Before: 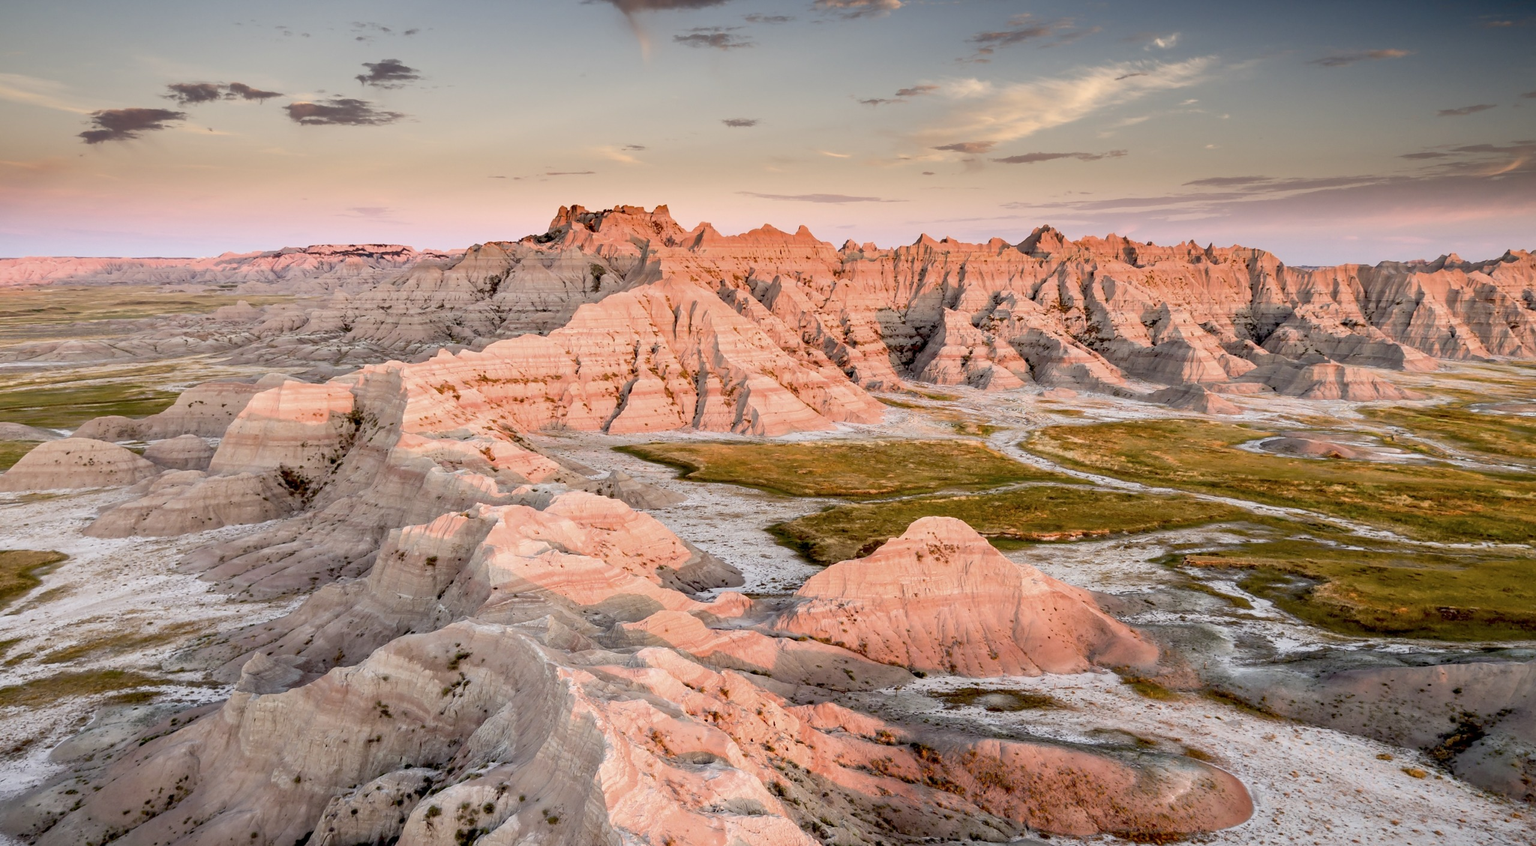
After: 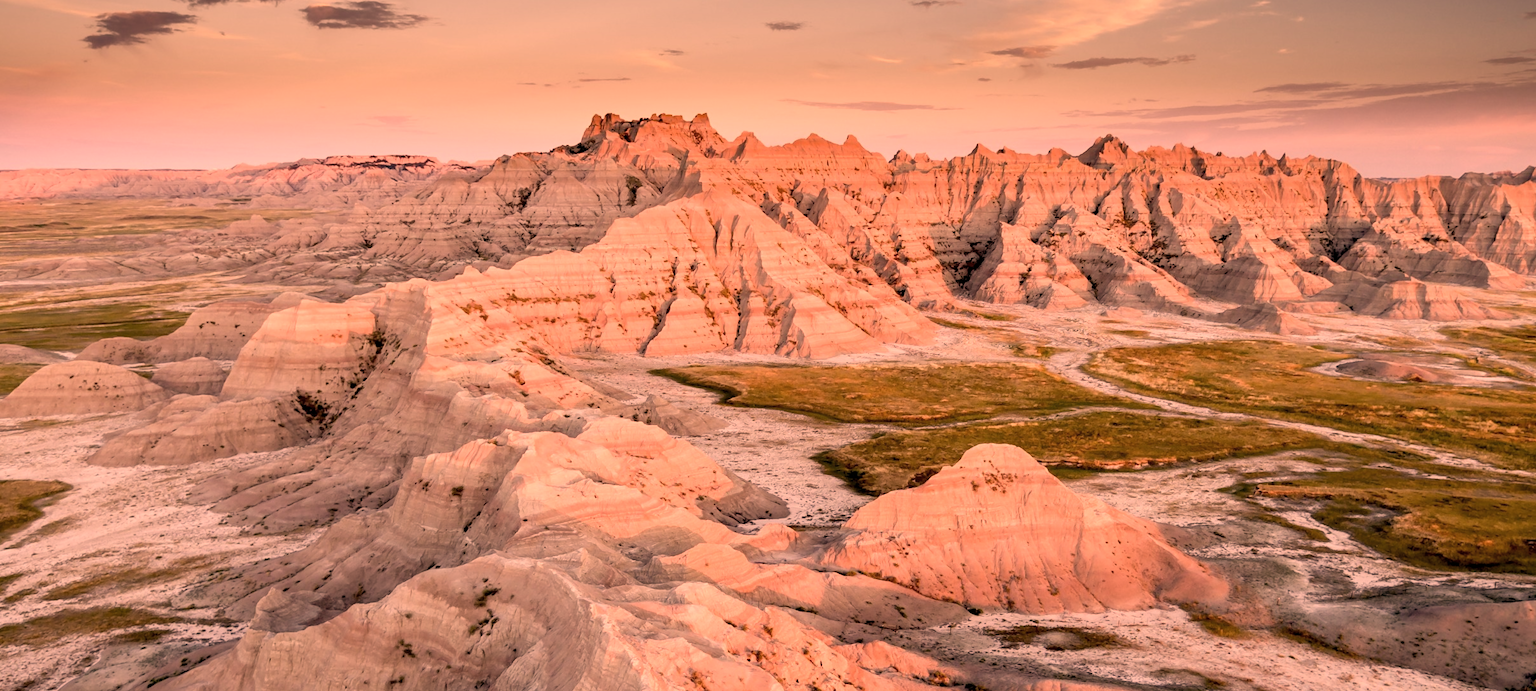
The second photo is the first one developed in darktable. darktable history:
crop and rotate: angle 0.03°, top 11.643%, right 5.651%, bottom 11.189%
color correction: highlights a* 40, highlights b* 40, saturation 0.69
